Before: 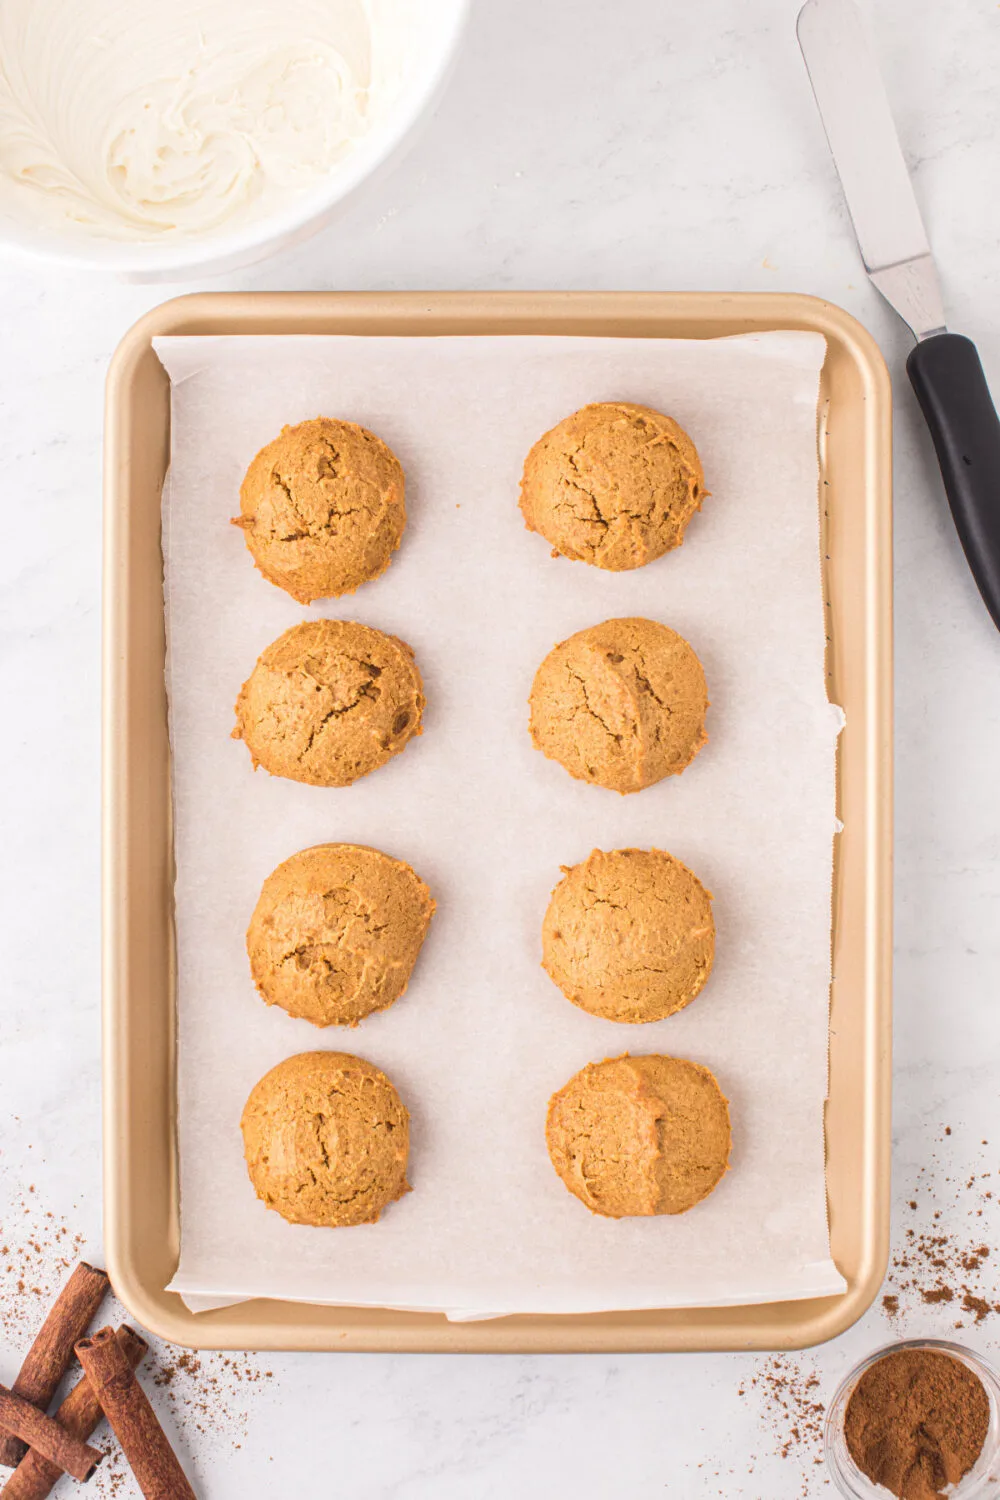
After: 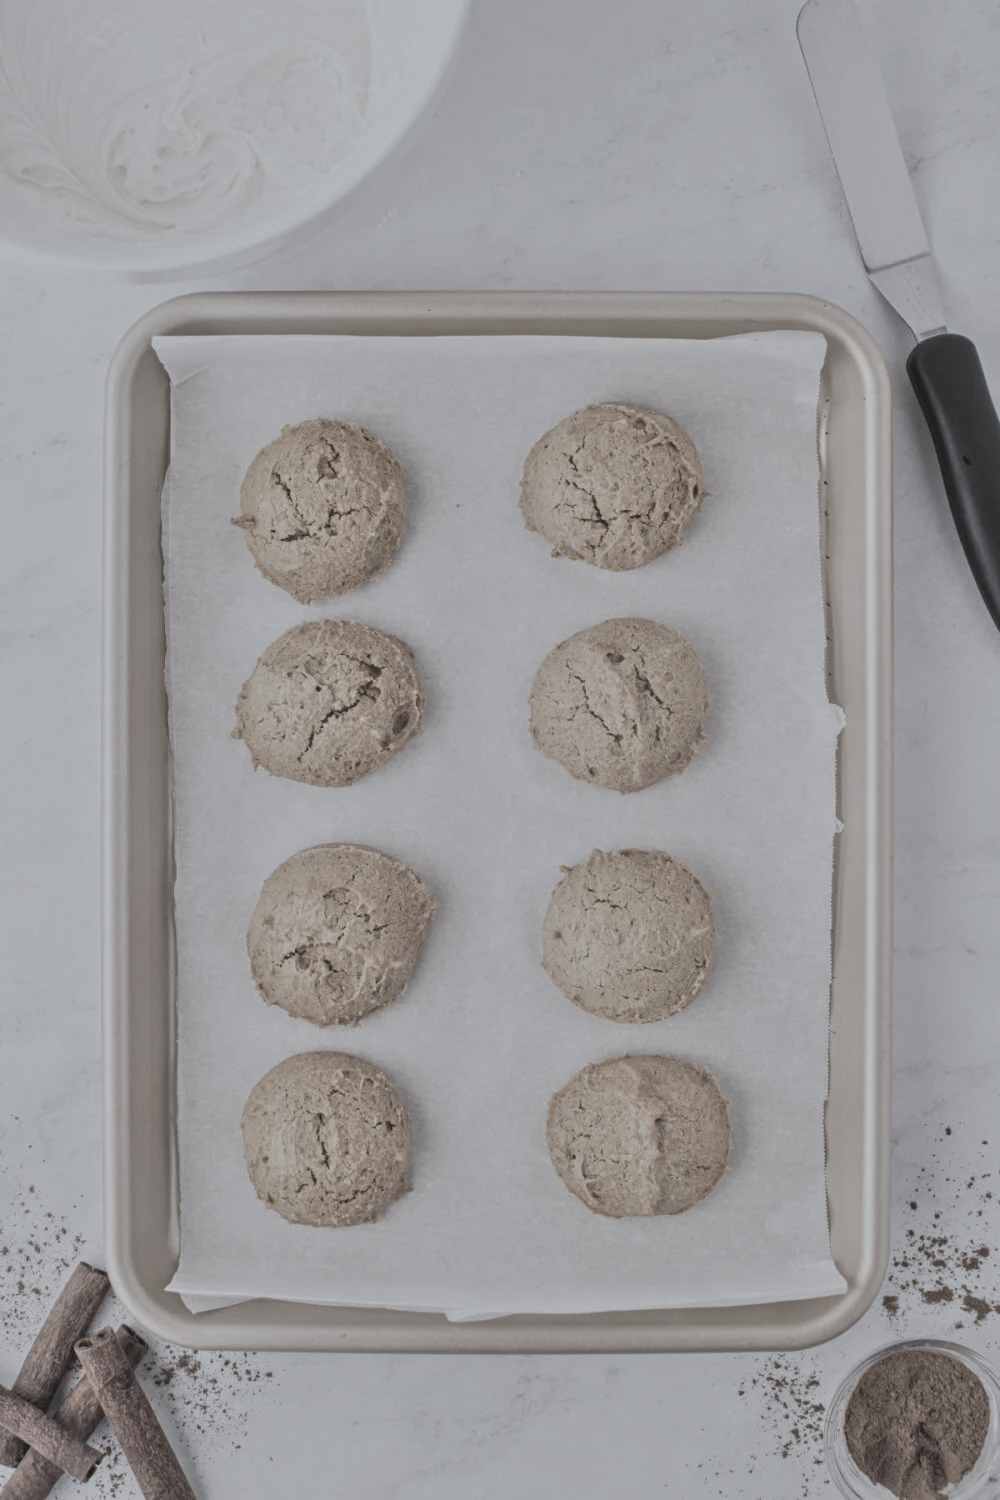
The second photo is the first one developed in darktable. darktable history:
color calibration: illuminant as shot in camera, x 0.378, y 0.381, temperature 4093.13 K, saturation algorithm version 1 (2020)
tone equalizer: -8 EV -0.002 EV, -7 EV 0.005 EV, -6 EV -0.008 EV, -5 EV 0.007 EV, -4 EV -0.042 EV, -3 EV -0.233 EV, -2 EV -0.662 EV, -1 EV -0.983 EV, +0 EV -0.969 EV, smoothing diameter 2%, edges refinement/feathering 20, mask exposure compensation -1.57 EV, filter diffusion 5
color correction: saturation 0.2
shadows and highlights: shadows 32, highlights -32, soften with gaussian
